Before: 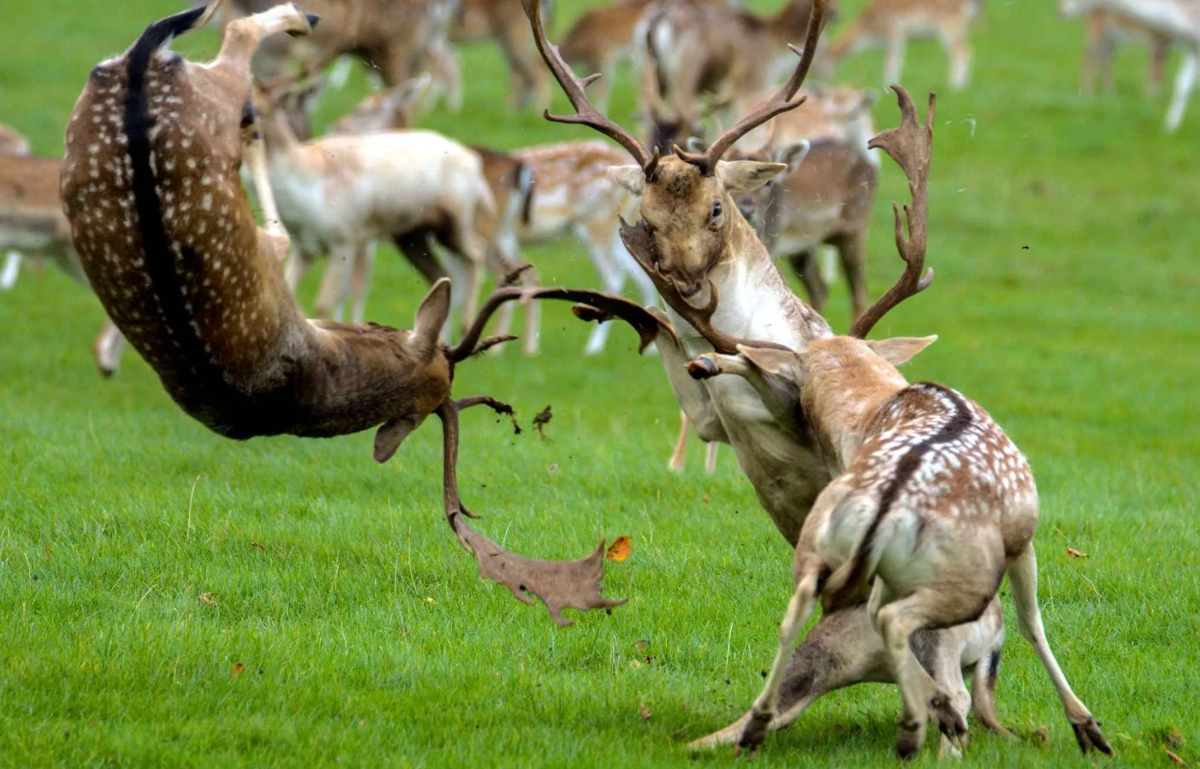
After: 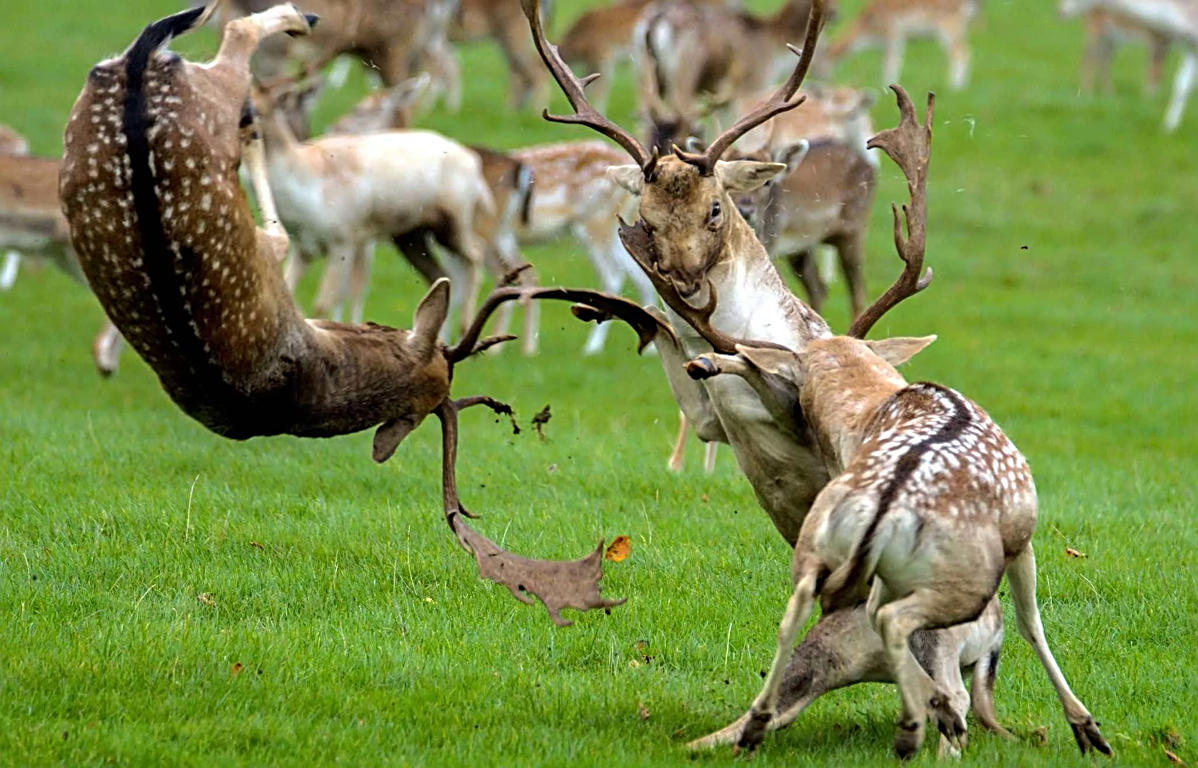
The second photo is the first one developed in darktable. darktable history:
crop and rotate: left 0.126%
sharpen: radius 2.543, amount 0.636
